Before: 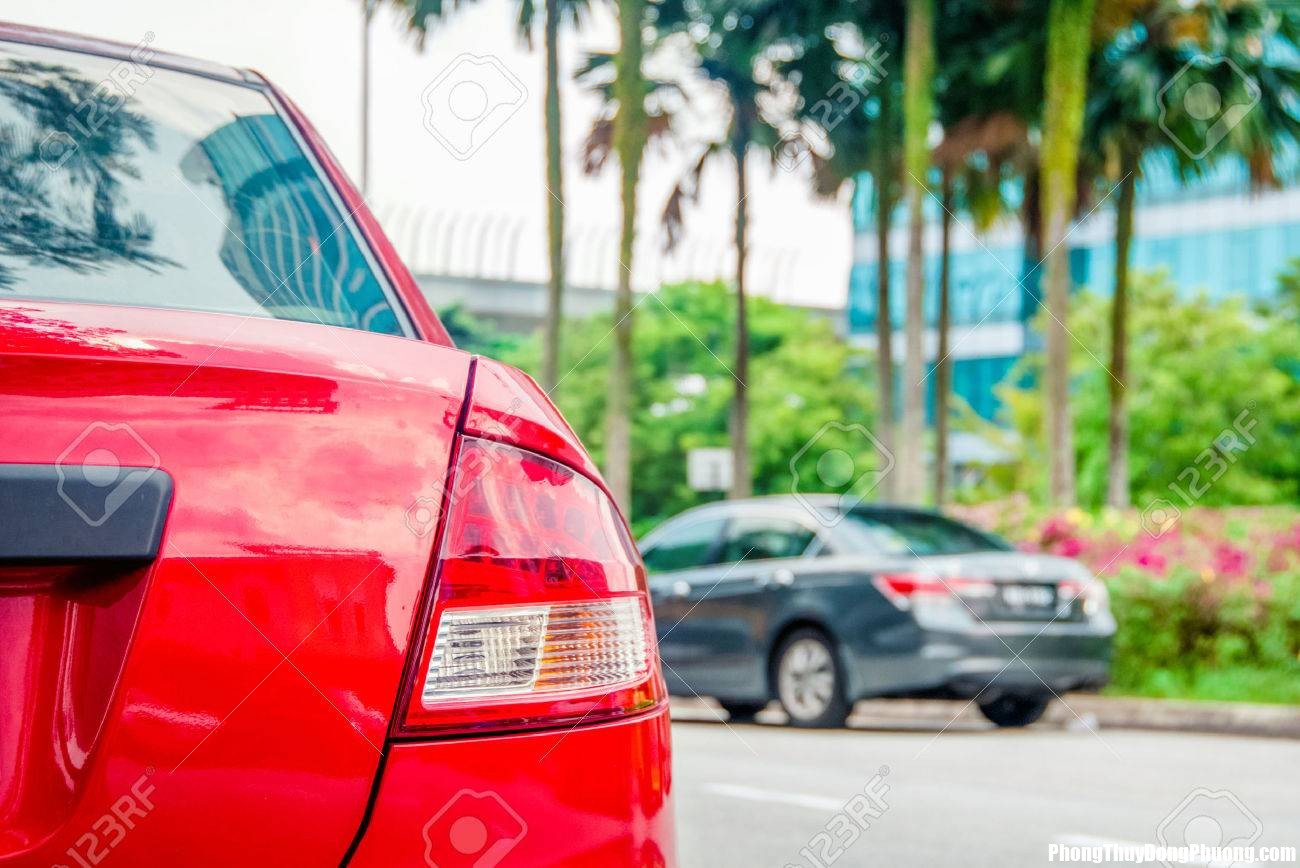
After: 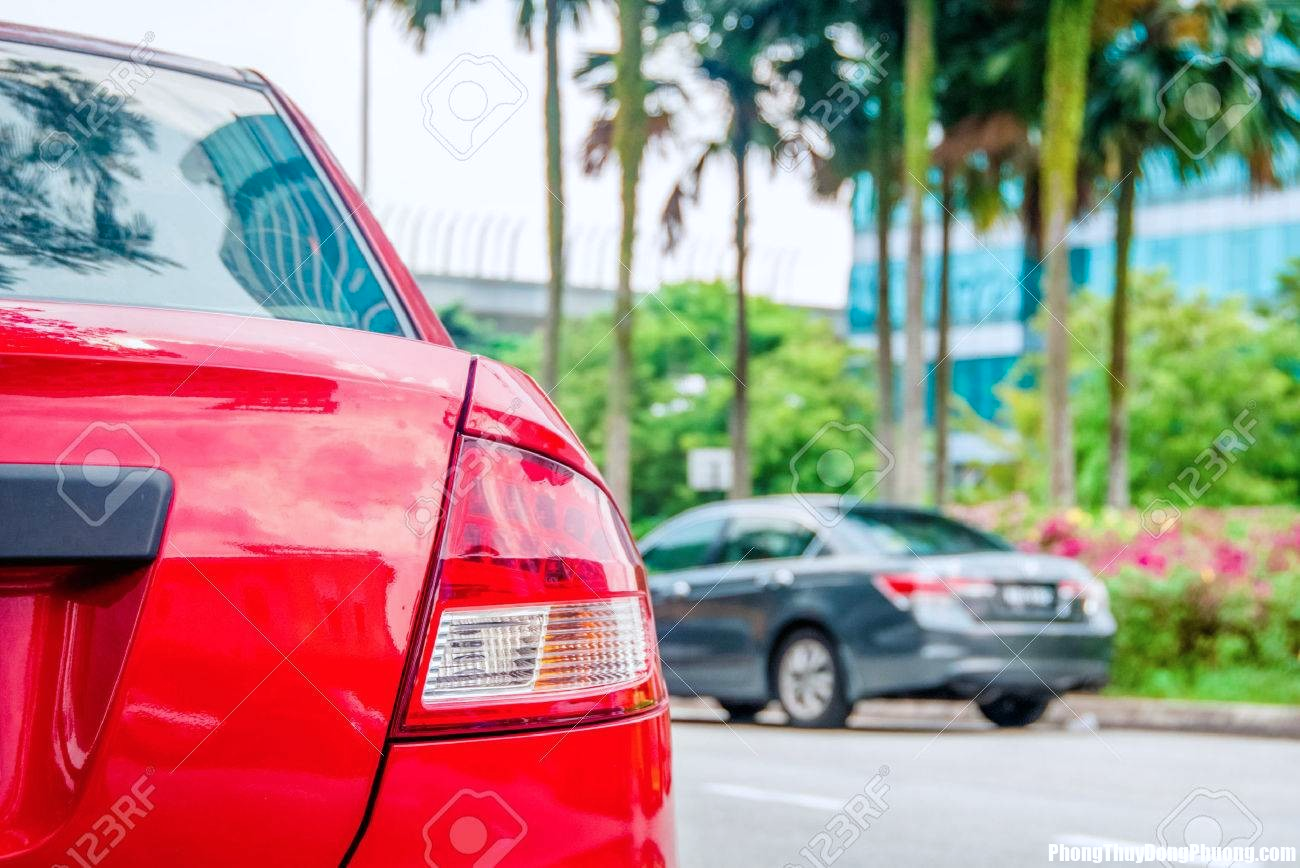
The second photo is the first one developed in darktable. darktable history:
color correction: highlights a* -0.113, highlights b* -5.96, shadows a* -0.132, shadows b* -0.111
